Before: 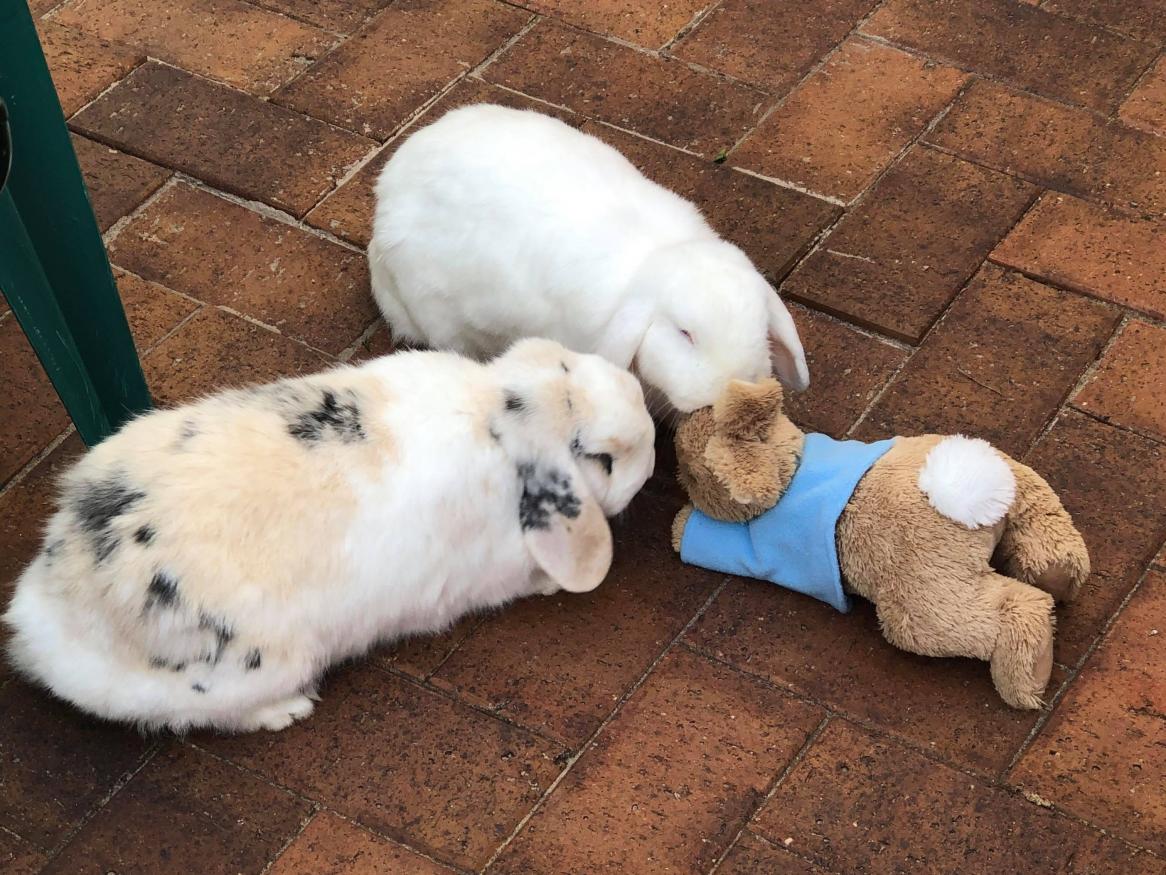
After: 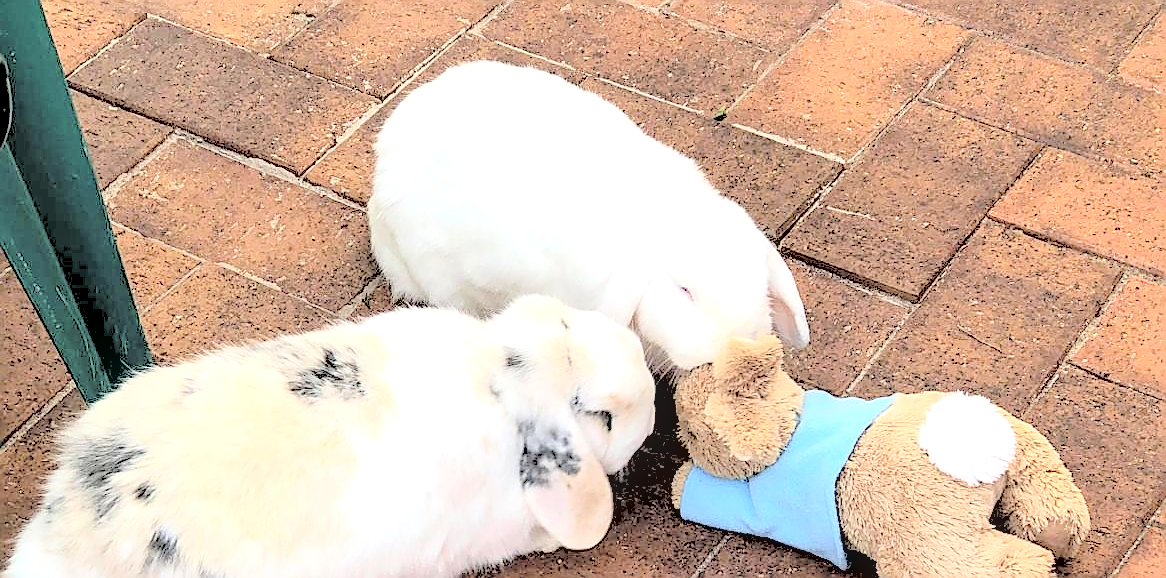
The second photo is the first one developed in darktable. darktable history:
exposure: black level correction 0.01, exposure 0.015 EV, compensate highlight preservation false
tone equalizer: -8 EV -0.443 EV, -7 EV -0.421 EV, -6 EV -0.336 EV, -5 EV -0.243 EV, -3 EV 0.249 EV, -2 EV 0.306 EV, -1 EV 0.388 EV, +0 EV 0.409 EV
local contrast: on, module defaults
contrast brightness saturation: brightness 0.999
sharpen: radius 1.413, amount 1.256, threshold 0.638
crop and rotate: top 4.972%, bottom 28.912%
